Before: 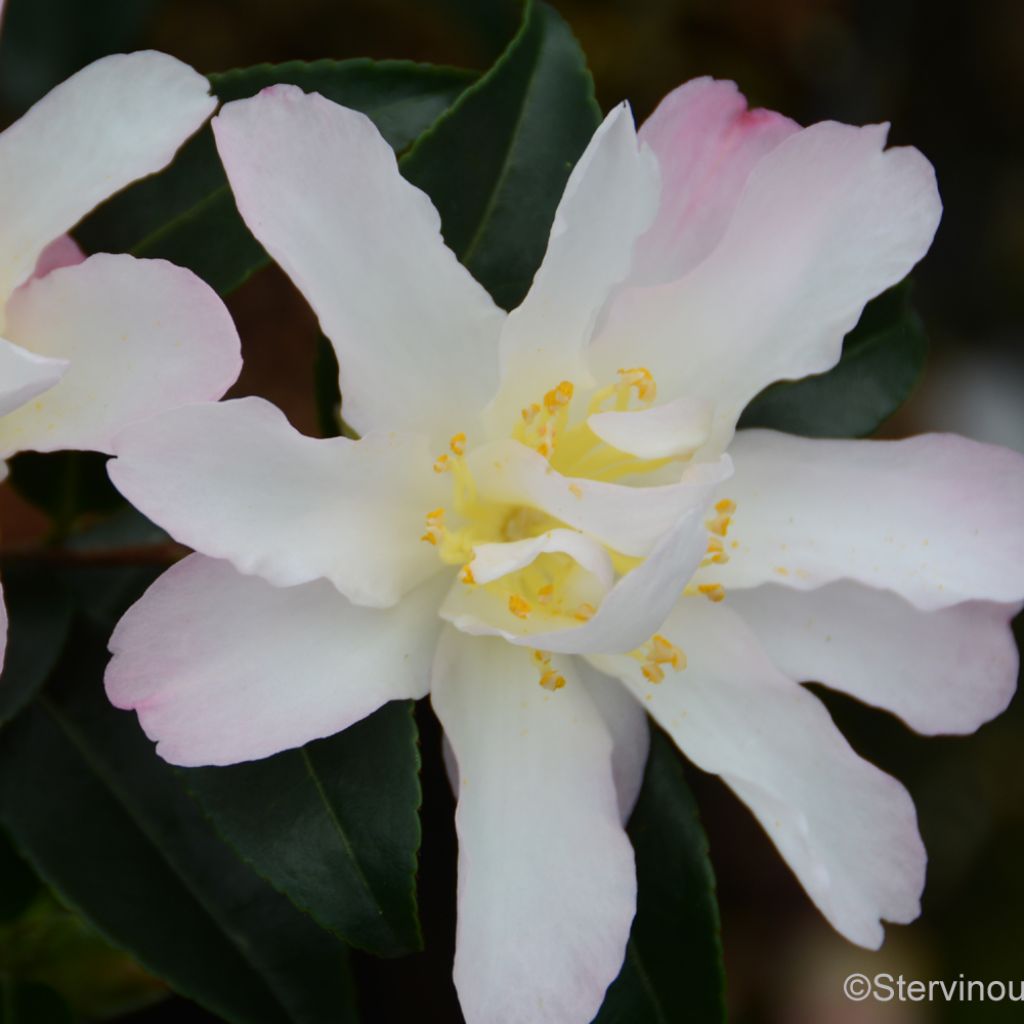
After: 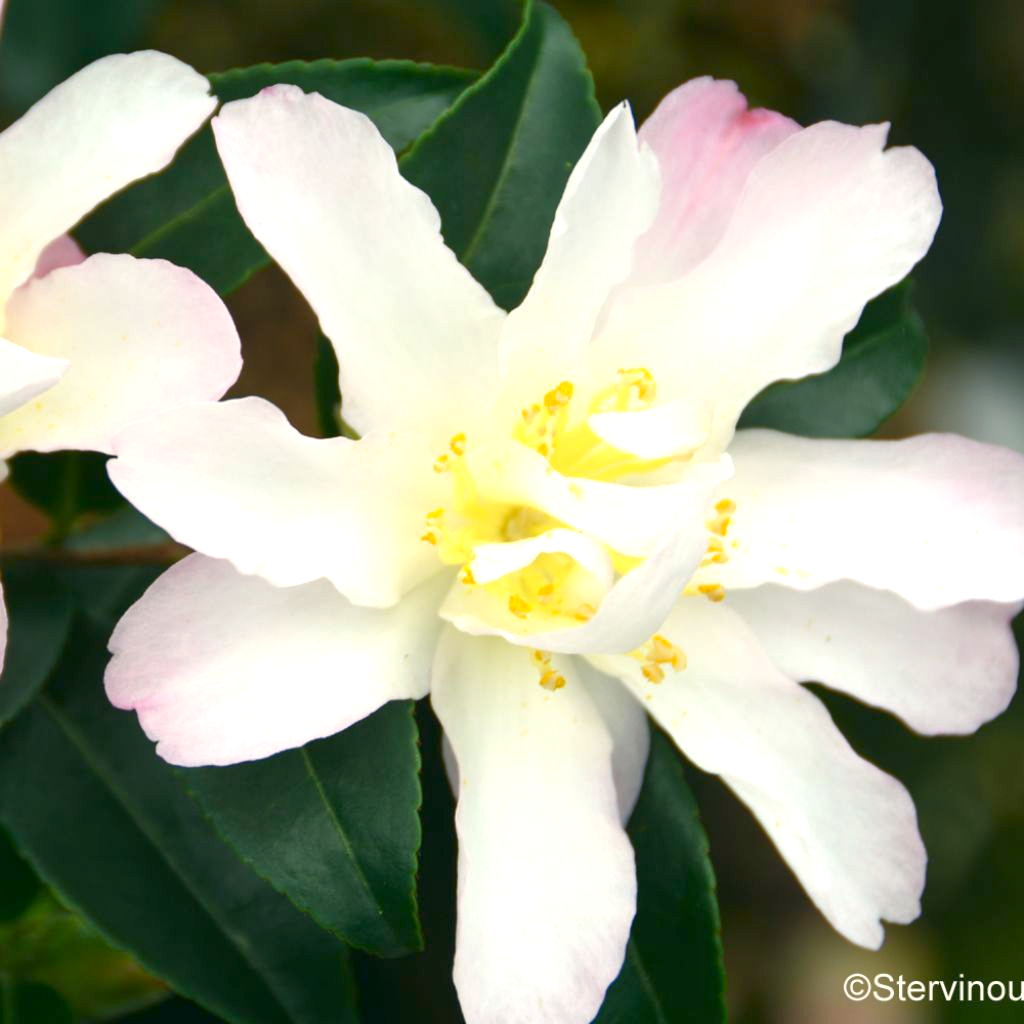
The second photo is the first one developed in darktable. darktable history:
color correction: highlights a* -0.482, highlights b* 9.48, shadows a* -9.48, shadows b* 0.803
tone equalizer: -8 EV 0.25 EV, -7 EV 0.417 EV, -6 EV 0.417 EV, -5 EV 0.25 EV, -3 EV -0.25 EV, -2 EV -0.417 EV, -1 EV -0.417 EV, +0 EV -0.25 EV, edges refinement/feathering 500, mask exposure compensation -1.57 EV, preserve details guided filter
exposure: black level correction 0, exposure 1.45 EV, compensate exposure bias true, compensate highlight preservation false
